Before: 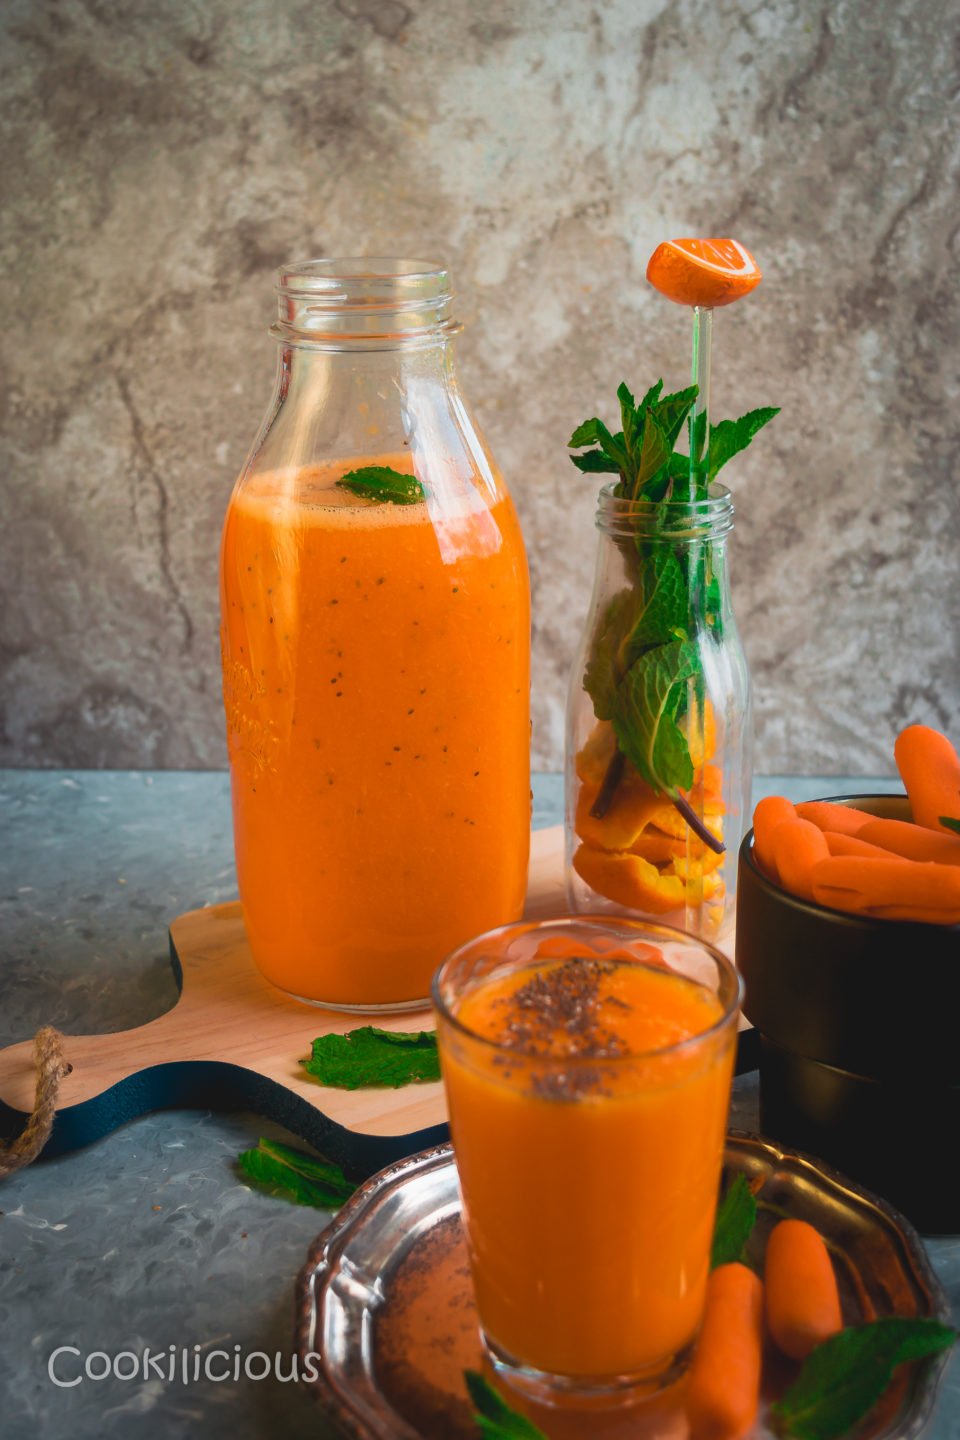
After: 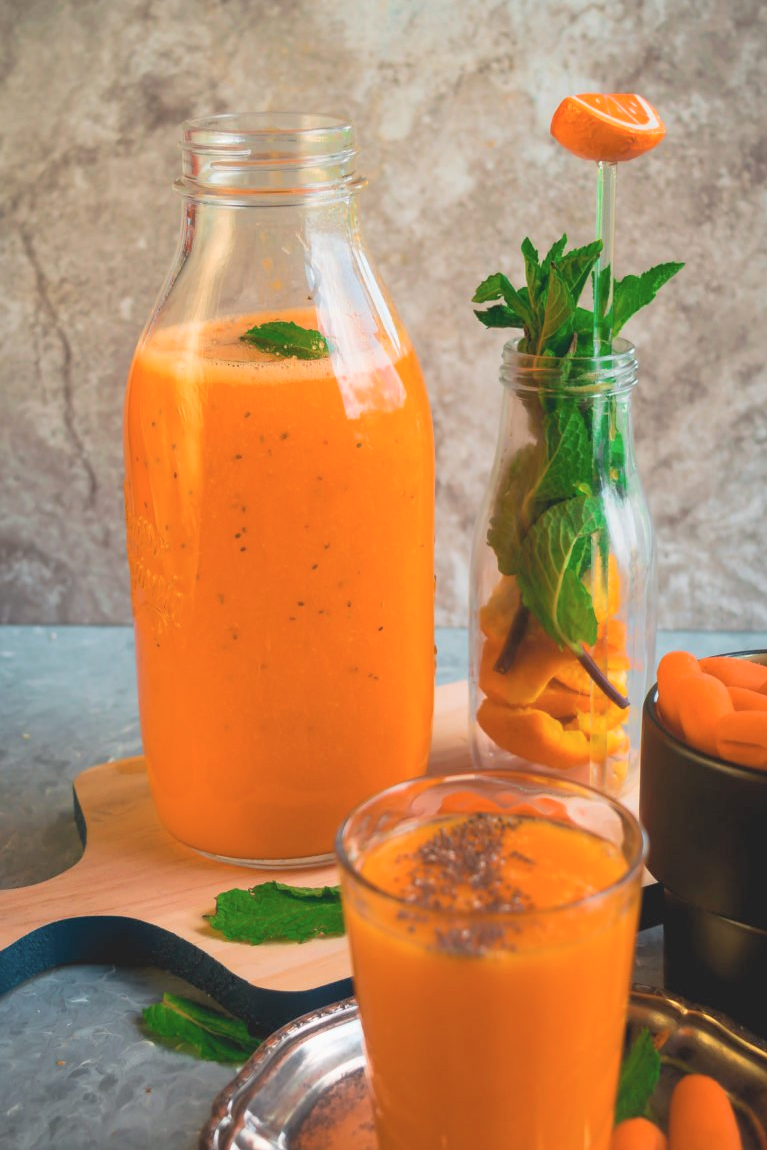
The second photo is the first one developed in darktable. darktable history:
contrast brightness saturation: brightness 0.15
crop and rotate: left 10.071%, top 10.071%, right 10.02%, bottom 10.02%
